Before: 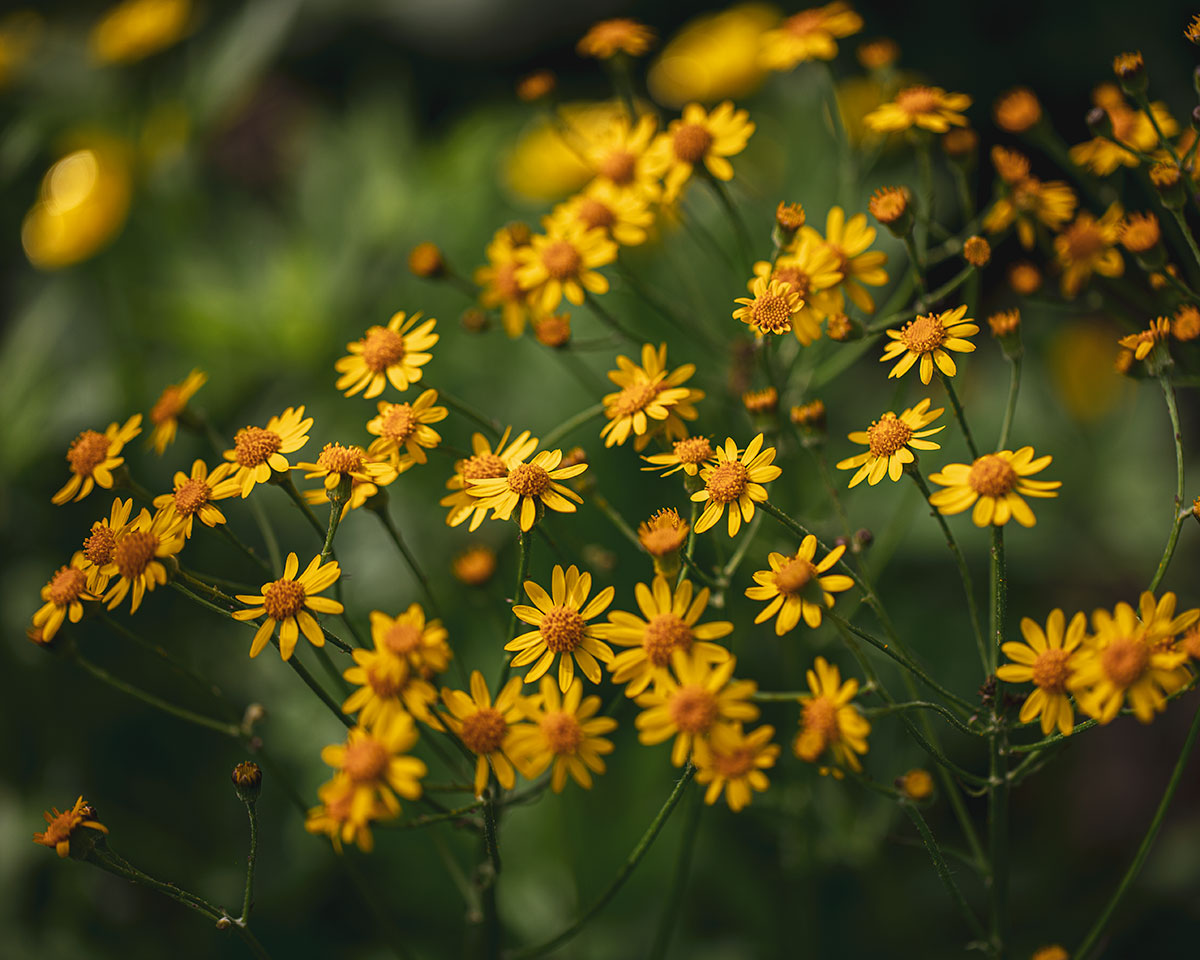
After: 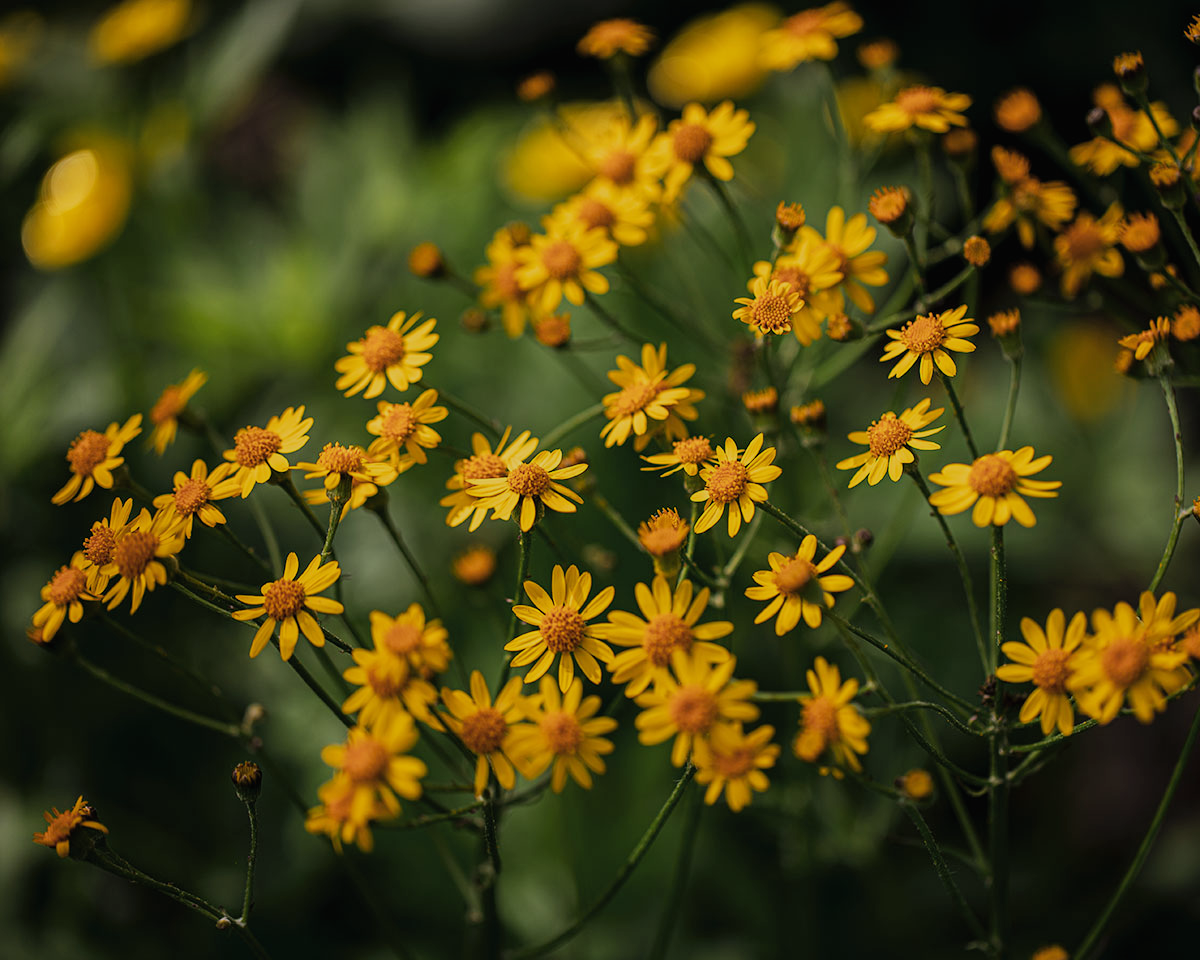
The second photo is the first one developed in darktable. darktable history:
white balance: emerald 1
filmic rgb: black relative exposure -7.82 EV, white relative exposure 4.29 EV, hardness 3.86, color science v6 (2022)
